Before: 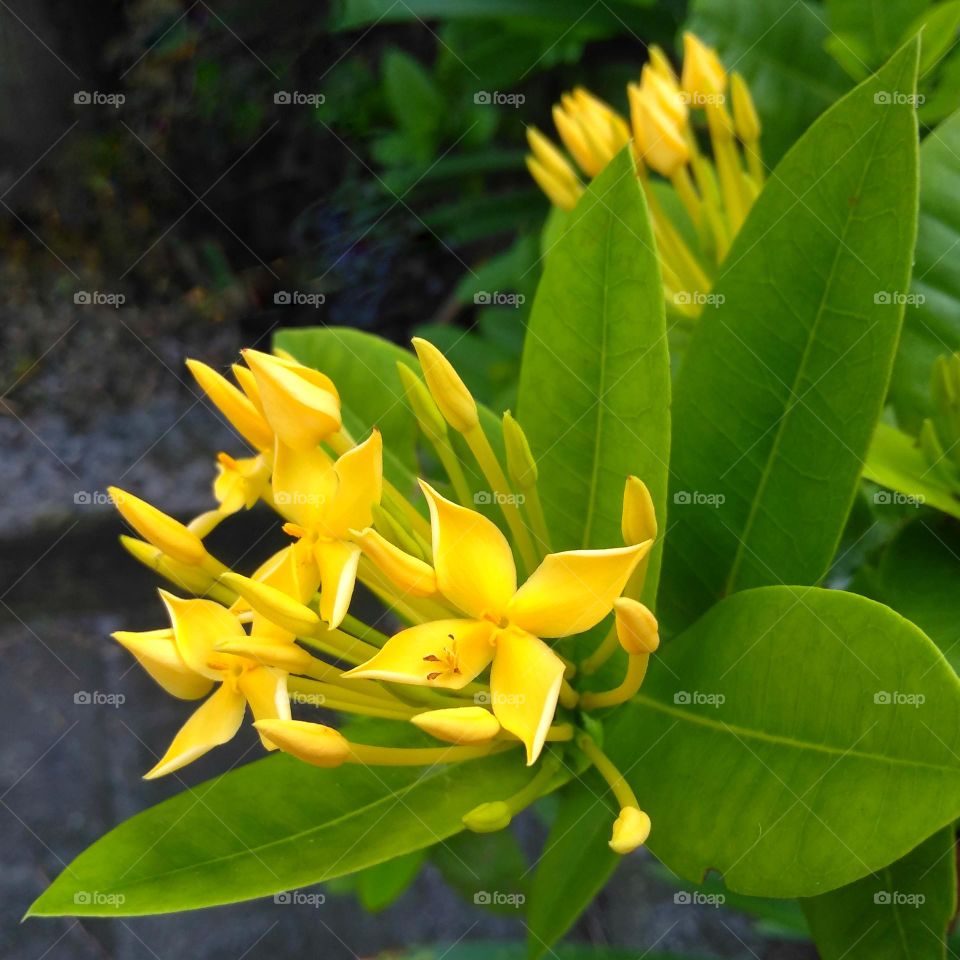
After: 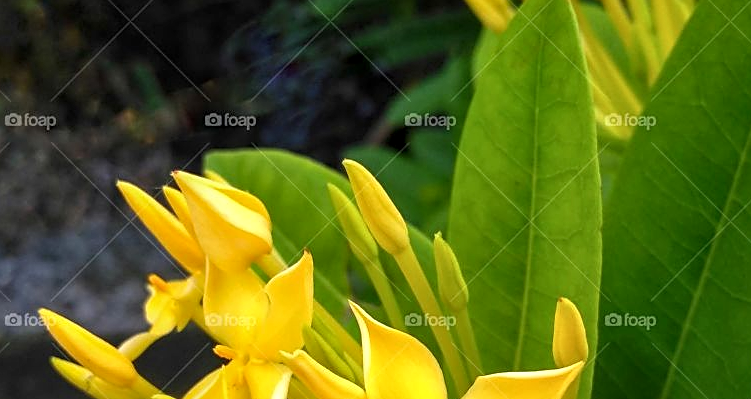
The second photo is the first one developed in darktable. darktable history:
sharpen: on, module defaults
crop: left 7.215%, top 18.607%, right 14.516%, bottom 39.762%
local contrast: on, module defaults
contrast equalizer: octaves 7, y [[0.513, 0.565, 0.608, 0.562, 0.512, 0.5], [0.5 ×6], [0.5, 0.5, 0.5, 0.528, 0.598, 0.658], [0 ×6], [0 ×6]], mix 0.144
